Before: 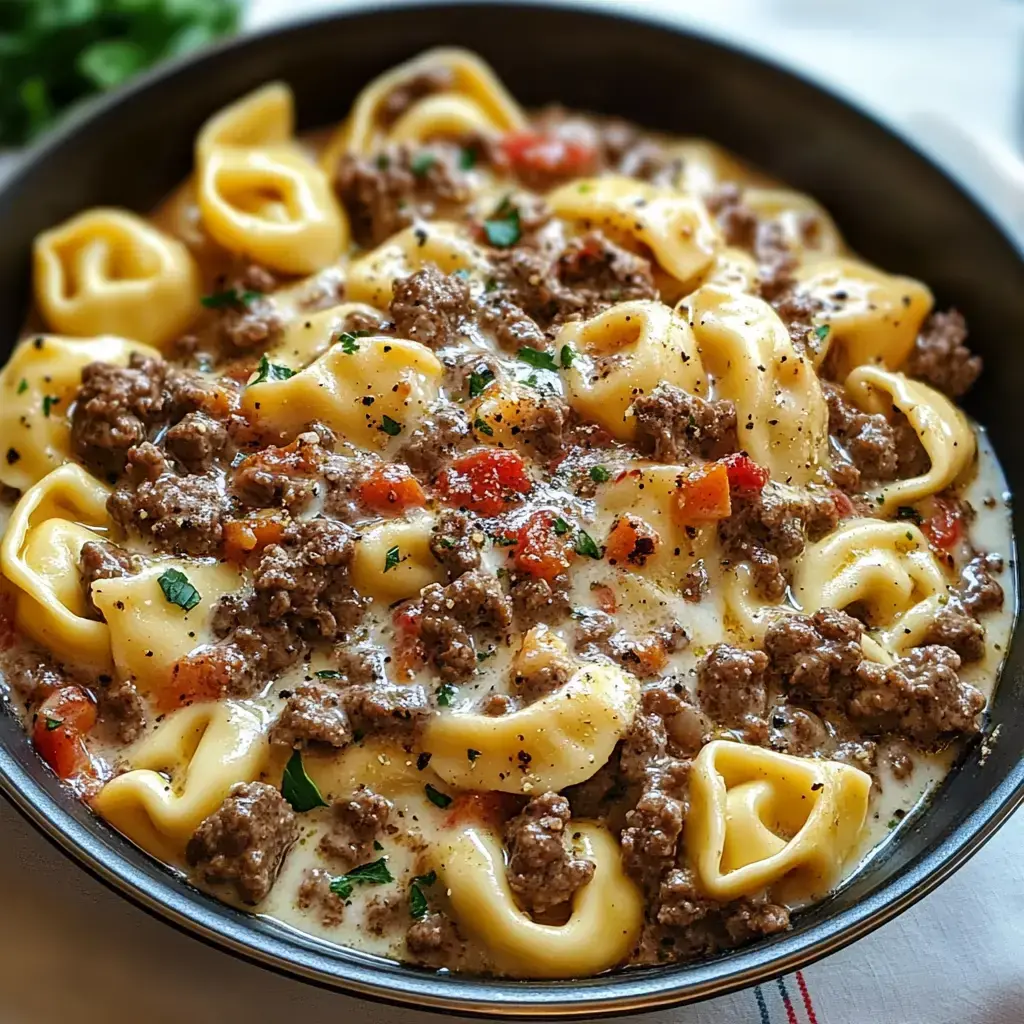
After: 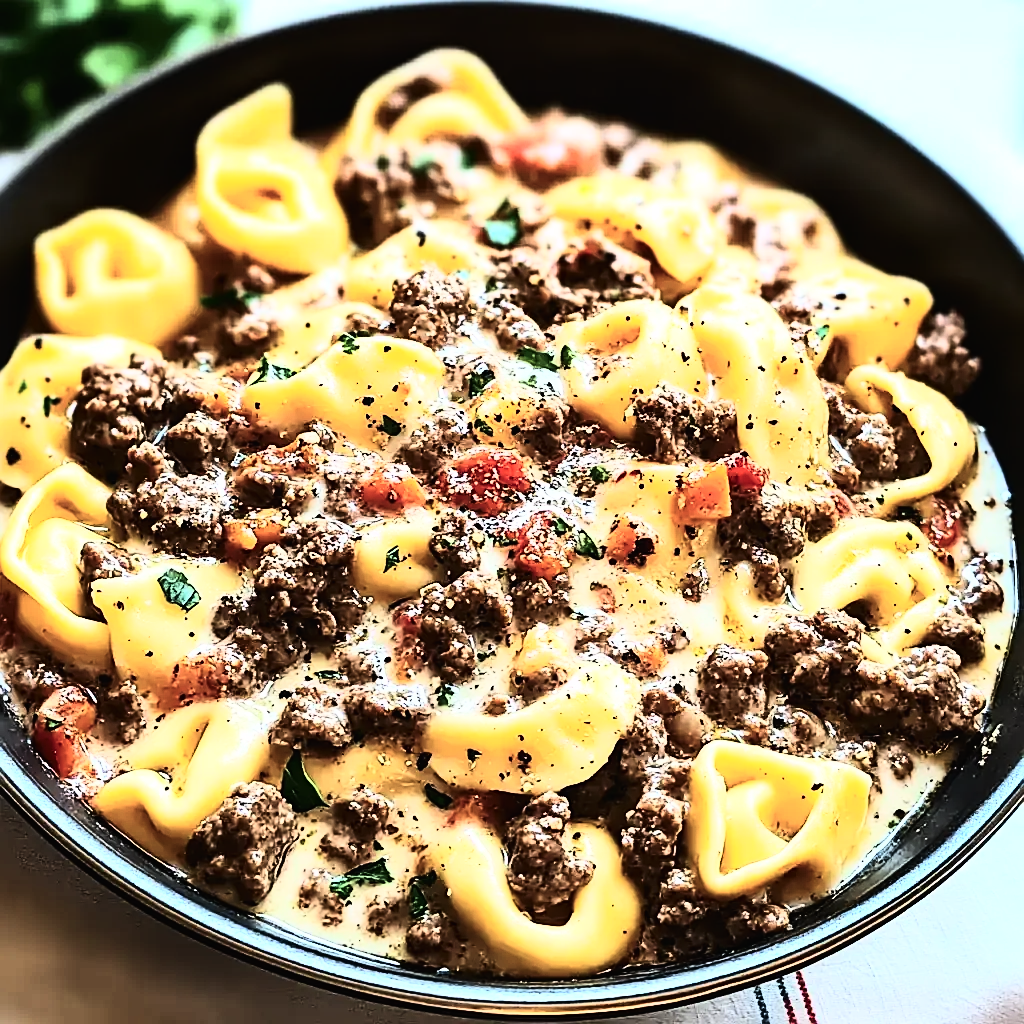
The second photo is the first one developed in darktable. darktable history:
sharpen: on, module defaults
contrast brightness saturation: contrast 0.28
exposure: black level correction -0.015, exposure -0.125 EV, compensate highlight preservation false
rgb curve: curves: ch0 [(0, 0) (0.21, 0.15) (0.24, 0.21) (0.5, 0.75) (0.75, 0.96) (0.89, 0.99) (1, 1)]; ch1 [(0, 0.02) (0.21, 0.13) (0.25, 0.2) (0.5, 0.67) (0.75, 0.9) (0.89, 0.97) (1, 1)]; ch2 [(0, 0.02) (0.21, 0.13) (0.25, 0.2) (0.5, 0.67) (0.75, 0.9) (0.89, 0.97) (1, 1)], compensate middle gray true
